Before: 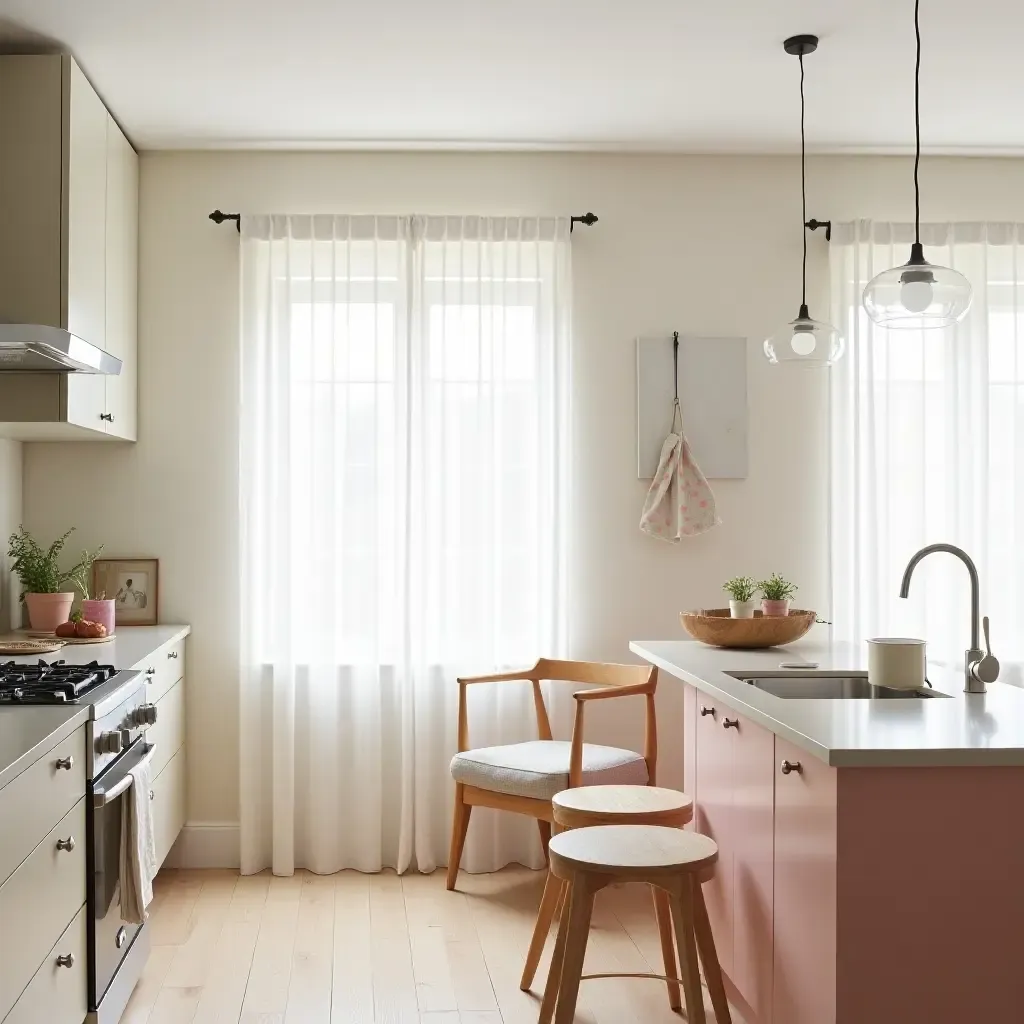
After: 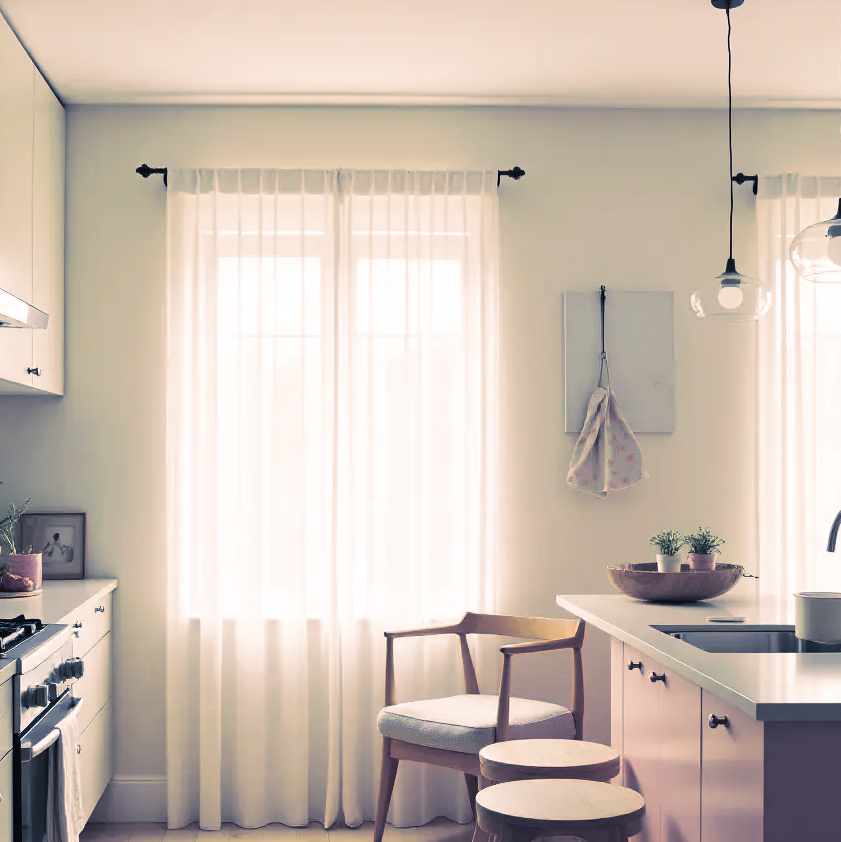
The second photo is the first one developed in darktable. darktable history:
split-toning: shadows › hue 226.8°, shadows › saturation 0.56, highlights › hue 28.8°, balance -40, compress 0%
crop and rotate: left 7.196%, top 4.574%, right 10.605%, bottom 13.178%
contrast brightness saturation: contrast 0.08, saturation 0.2
